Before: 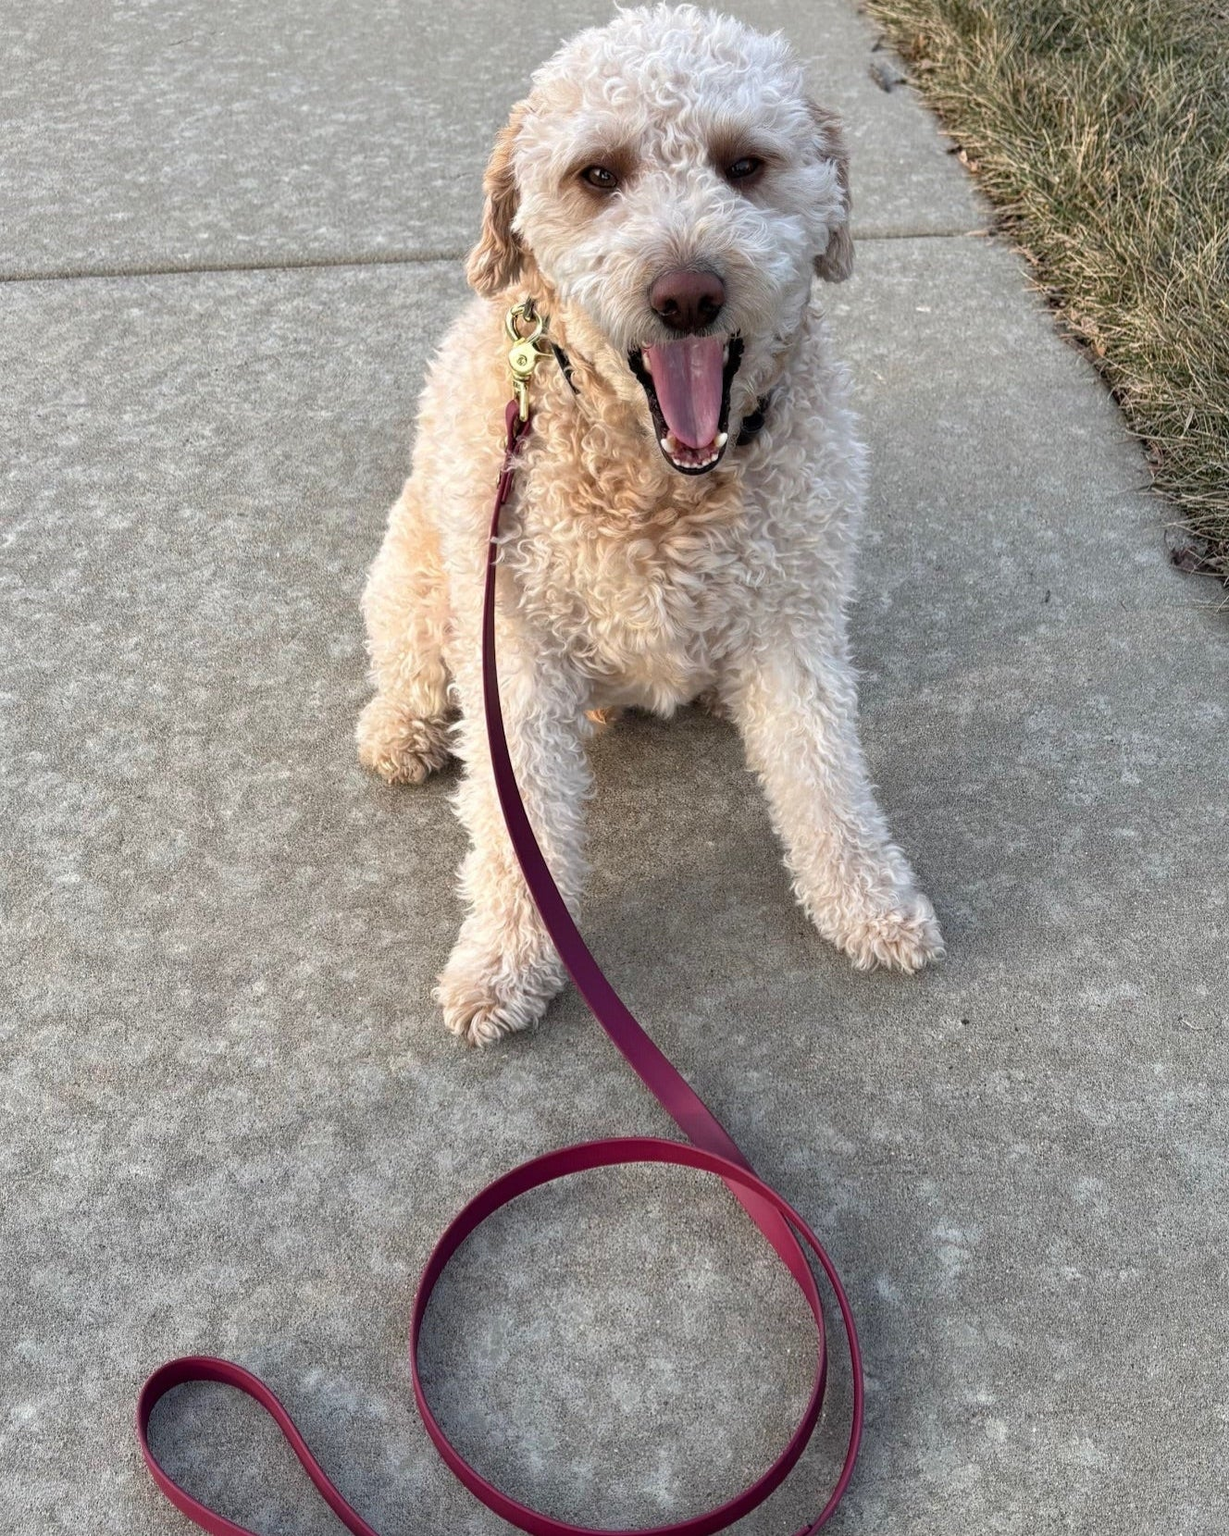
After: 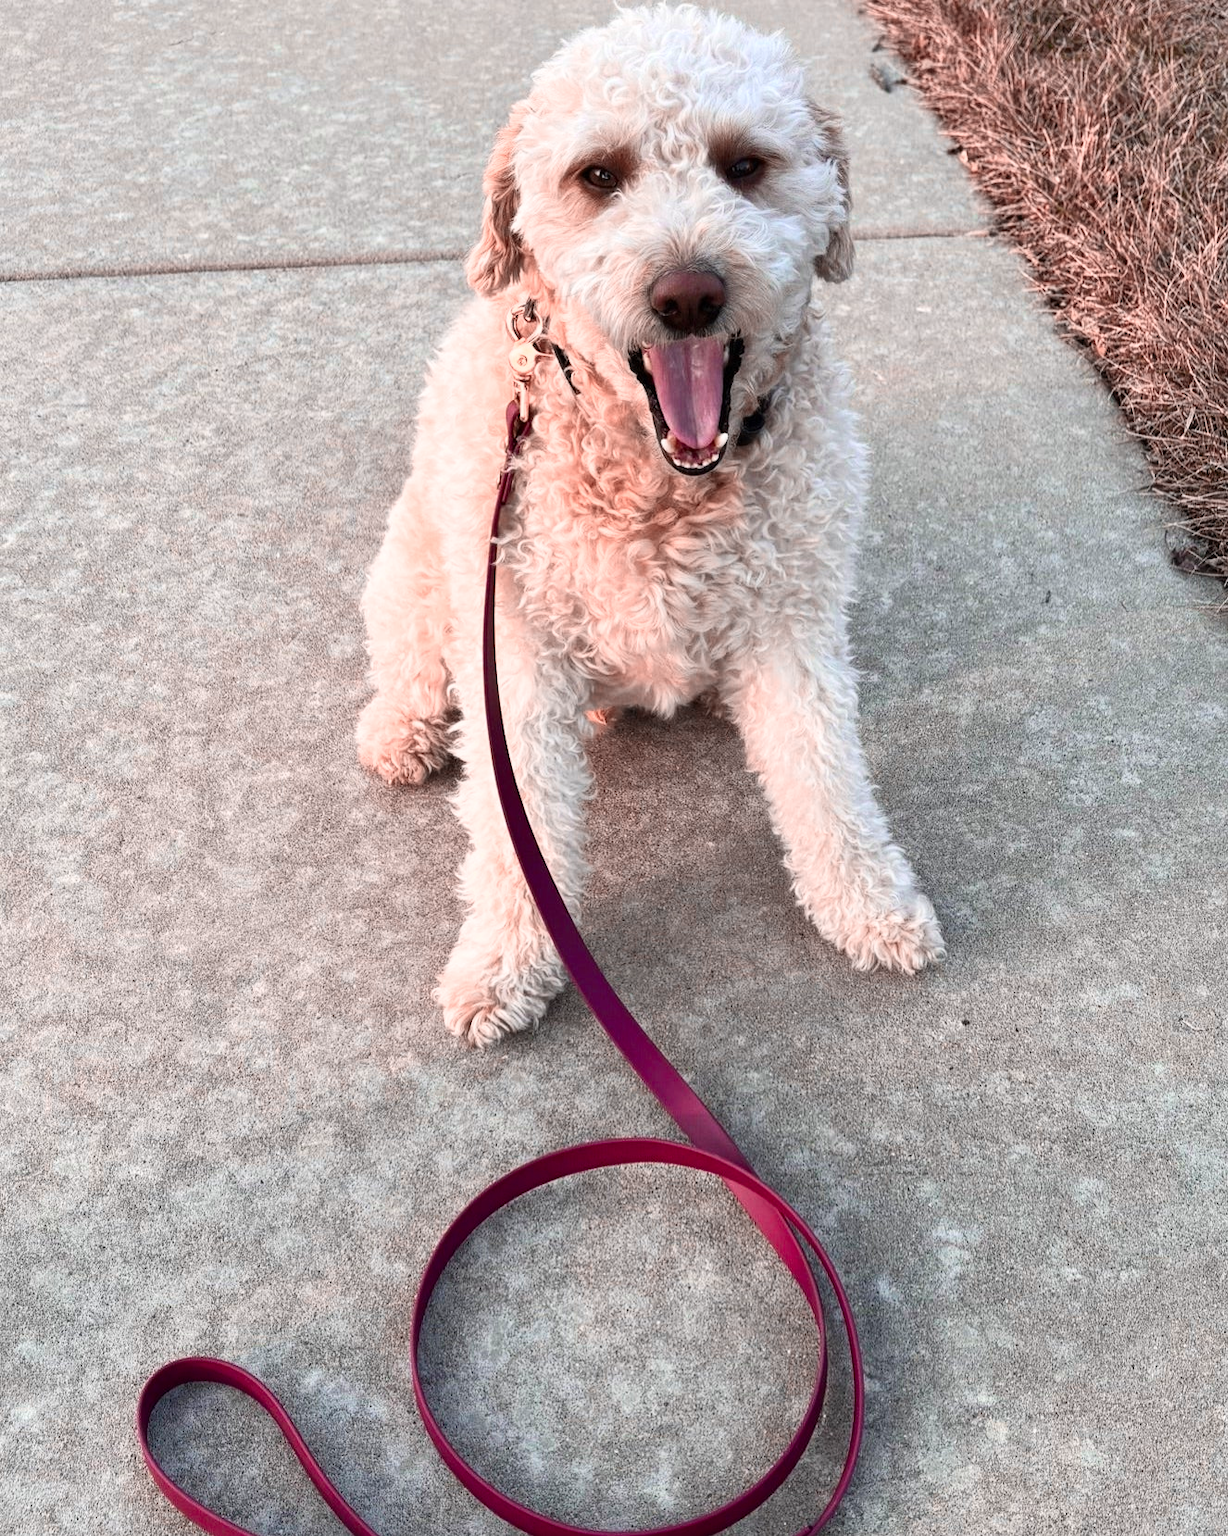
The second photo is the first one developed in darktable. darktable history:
contrast brightness saturation: contrast 0.23, brightness 0.1, saturation 0.29
color zones: curves: ch2 [(0, 0.5) (0.084, 0.497) (0.323, 0.335) (0.4, 0.497) (1, 0.5)], process mode strong
